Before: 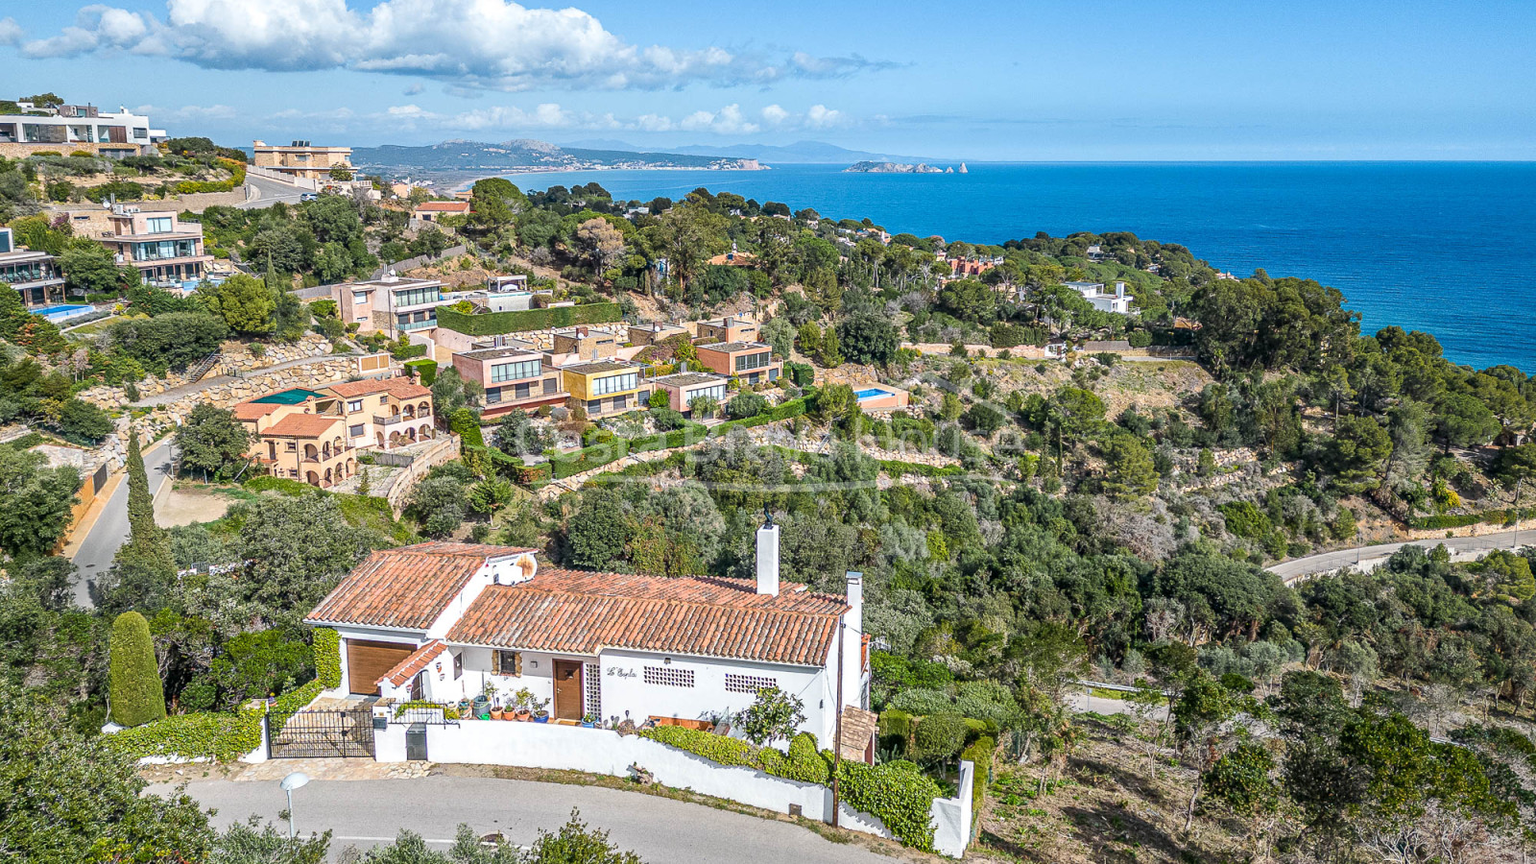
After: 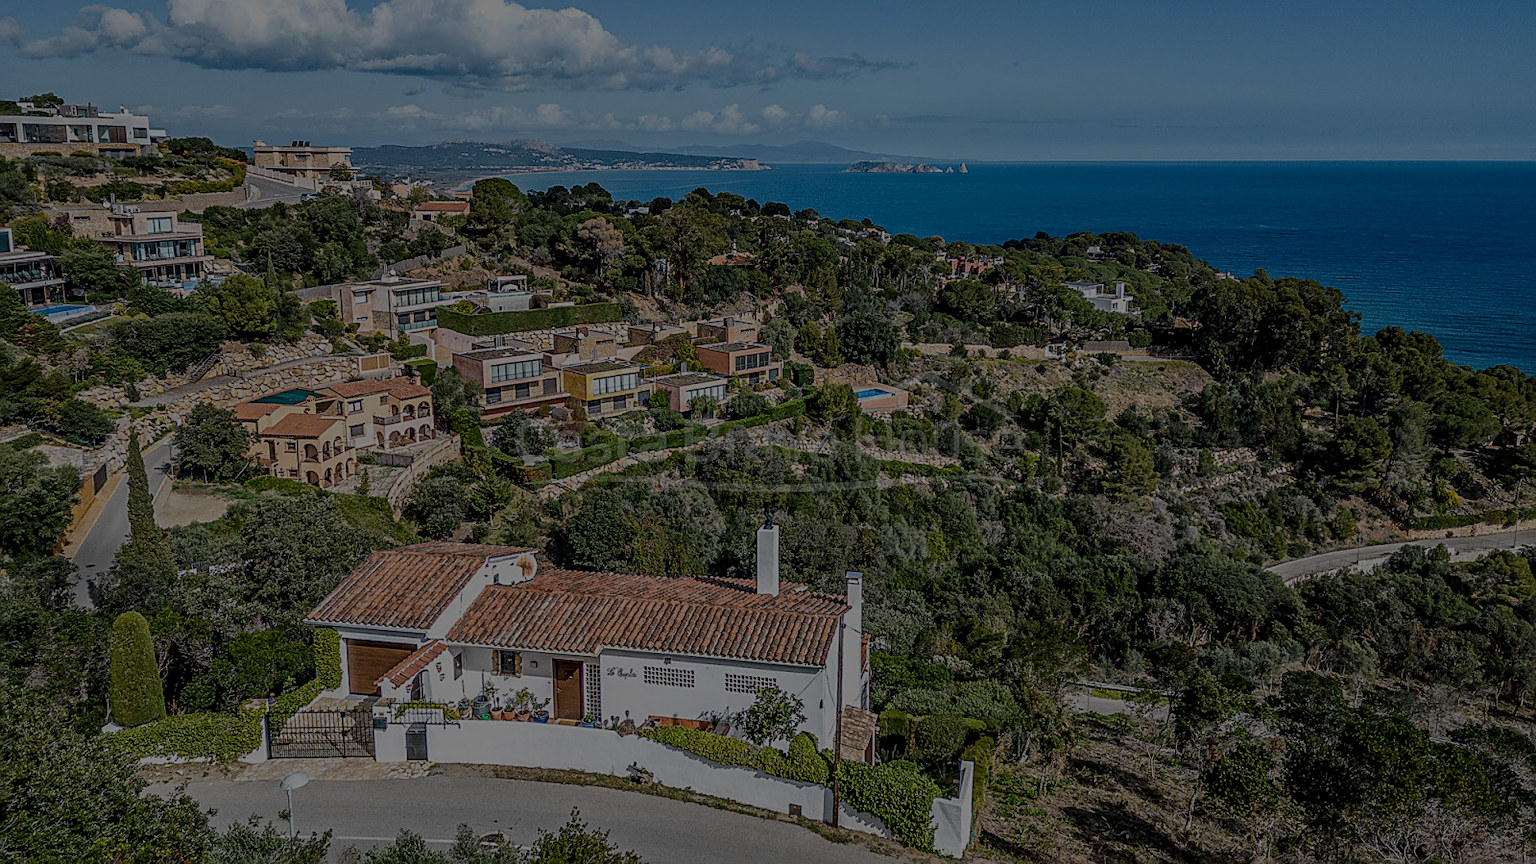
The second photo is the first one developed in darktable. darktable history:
sharpen: on, module defaults
local contrast: on, module defaults
exposure: exposure -2.39 EV, compensate highlight preservation false
shadows and highlights: shadows -1.04, highlights 38.19
